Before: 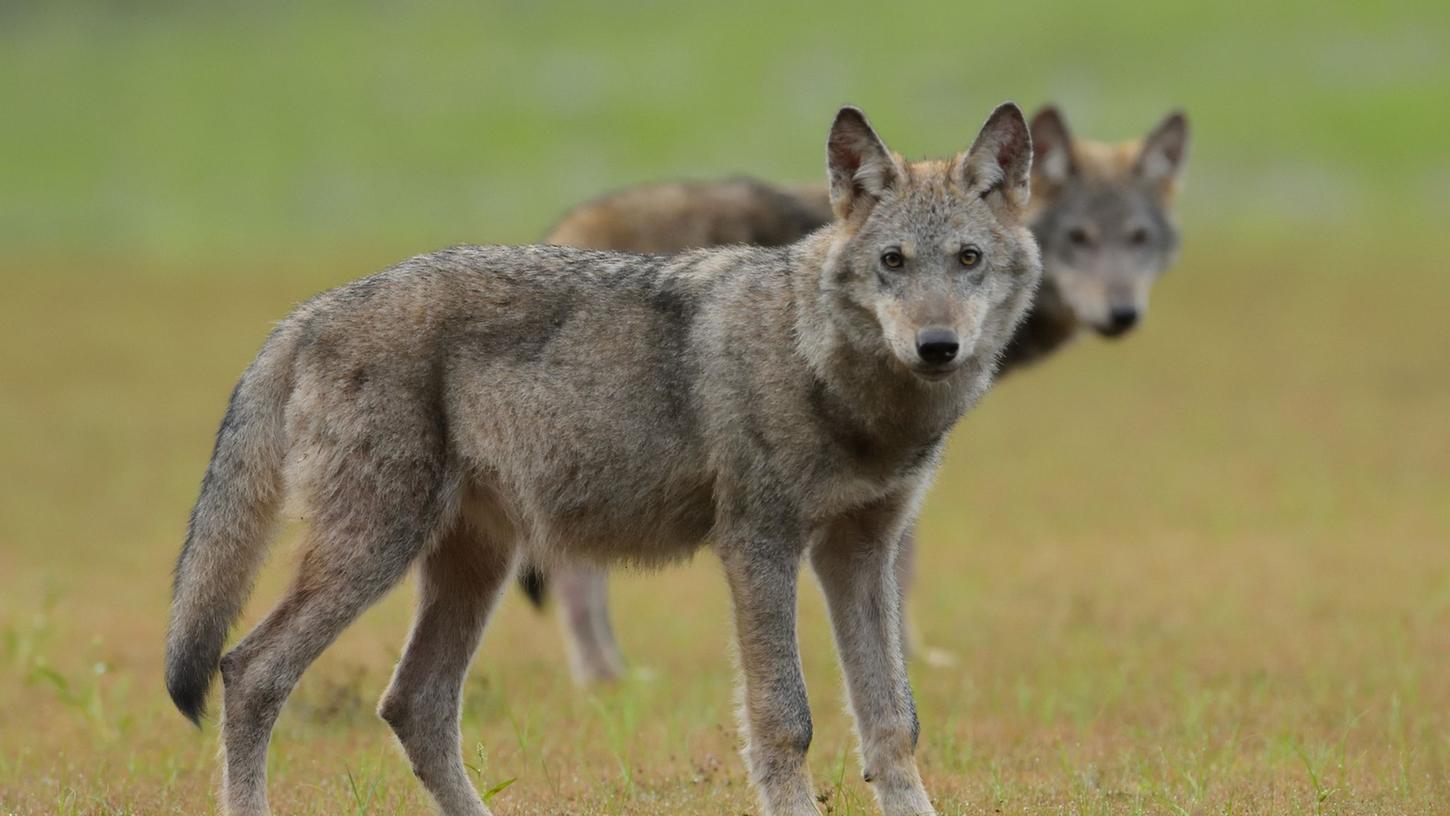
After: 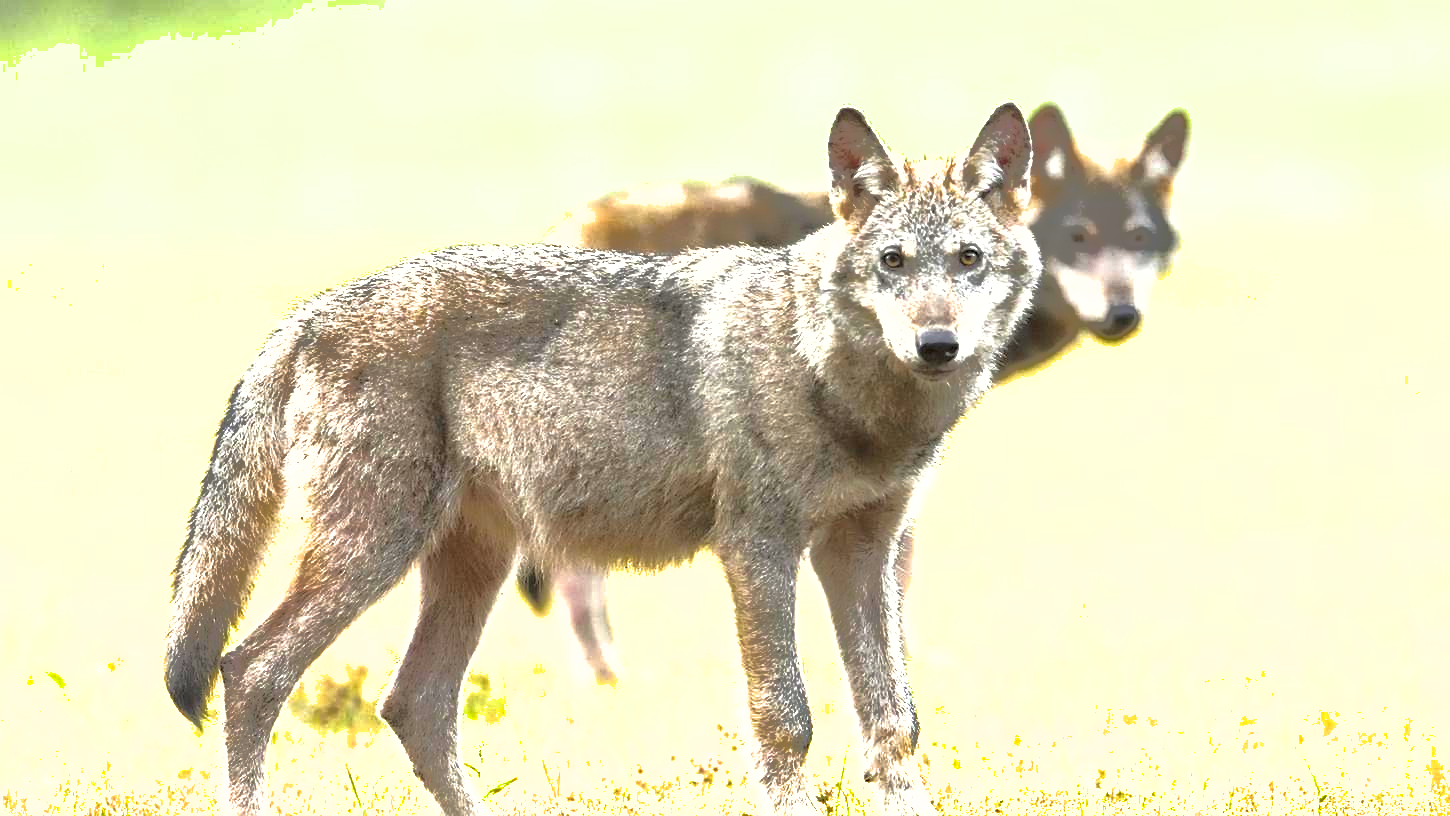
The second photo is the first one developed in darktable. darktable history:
exposure: exposure 2.011 EV, compensate highlight preservation false
shadows and highlights: shadows 40.22, highlights -60.09
sharpen: on, module defaults
